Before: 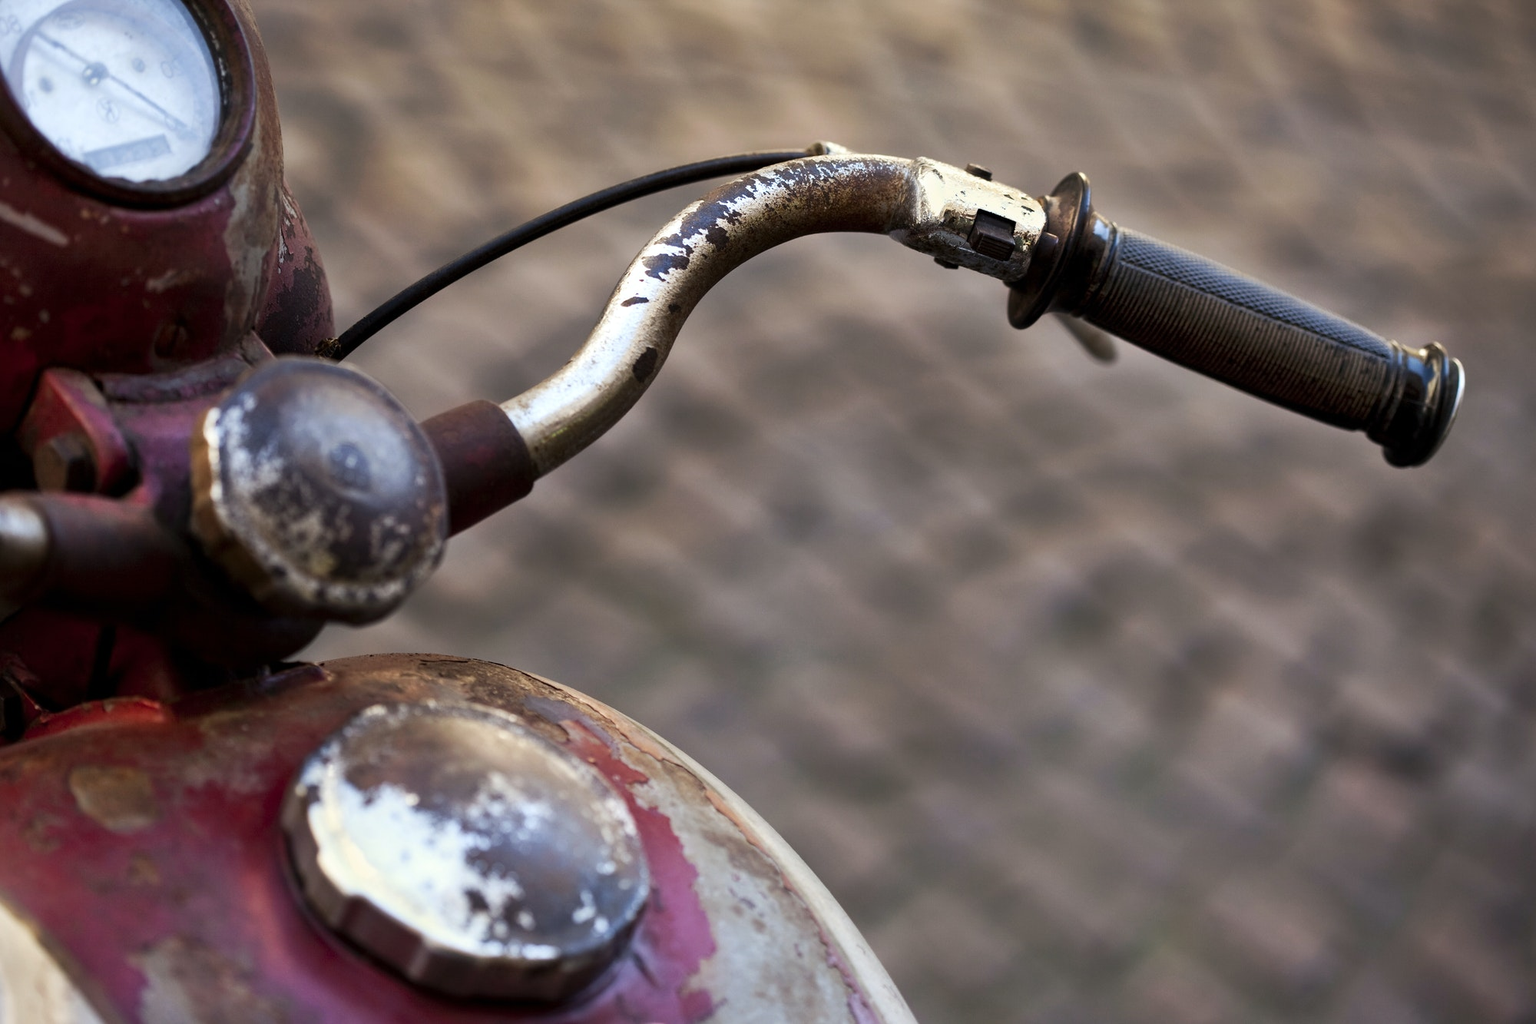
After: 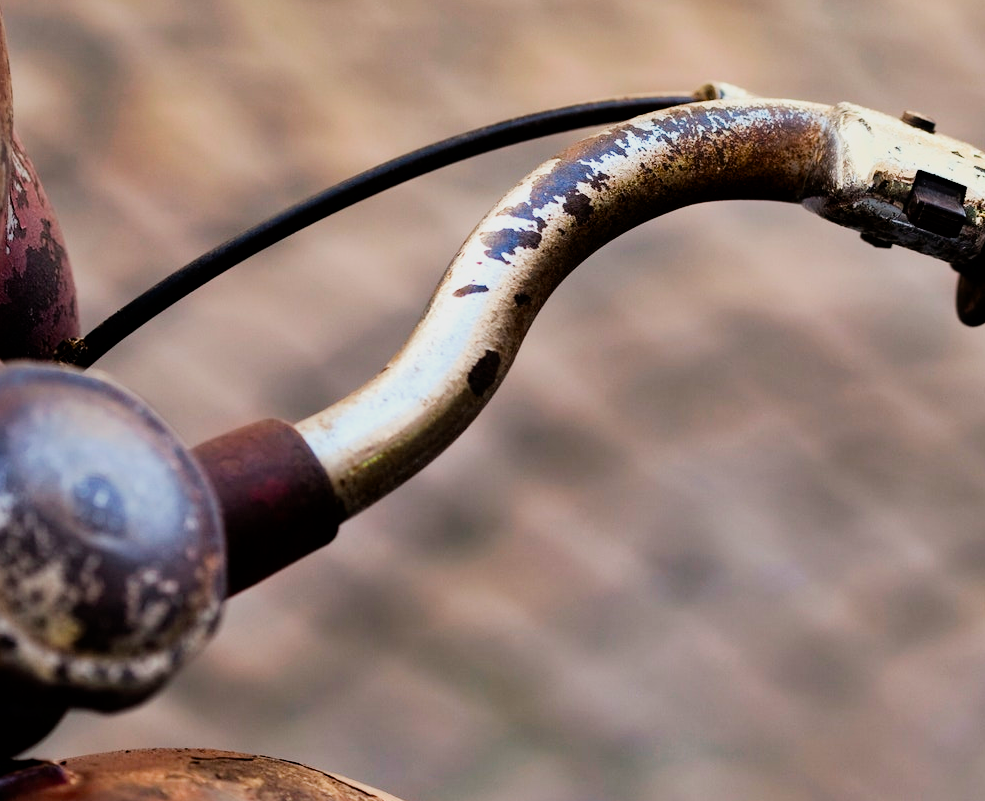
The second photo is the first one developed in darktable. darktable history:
crop: left 17.835%, top 7.675%, right 32.881%, bottom 32.213%
exposure: exposure 0.6 EV, compensate highlight preservation false
color balance rgb: linear chroma grading › shadows -8%, linear chroma grading › global chroma 10%, perceptual saturation grading › global saturation 2%, perceptual saturation grading › highlights -2%, perceptual saturation grading › mid-tones 4%, perceptual saturation grading › shadows 8%, perceptual brilliance grading › global brilliance 2%, perceptual brilliance grading › highlights -4%, global vibrance 16%, saturation formula JzAzBz (2021)
filmic rgb: black relative exposure -7.65 EV, white relative exposure 4.56 EV, hardness 3.61, contrast 1.106
